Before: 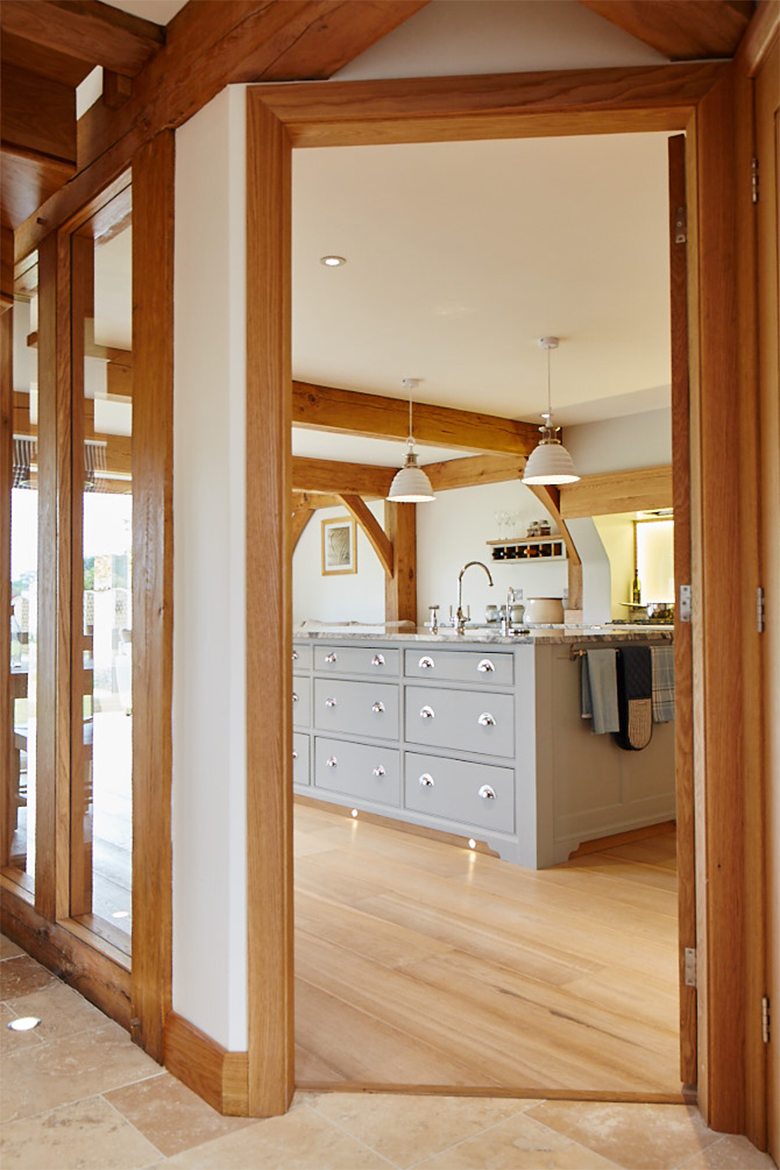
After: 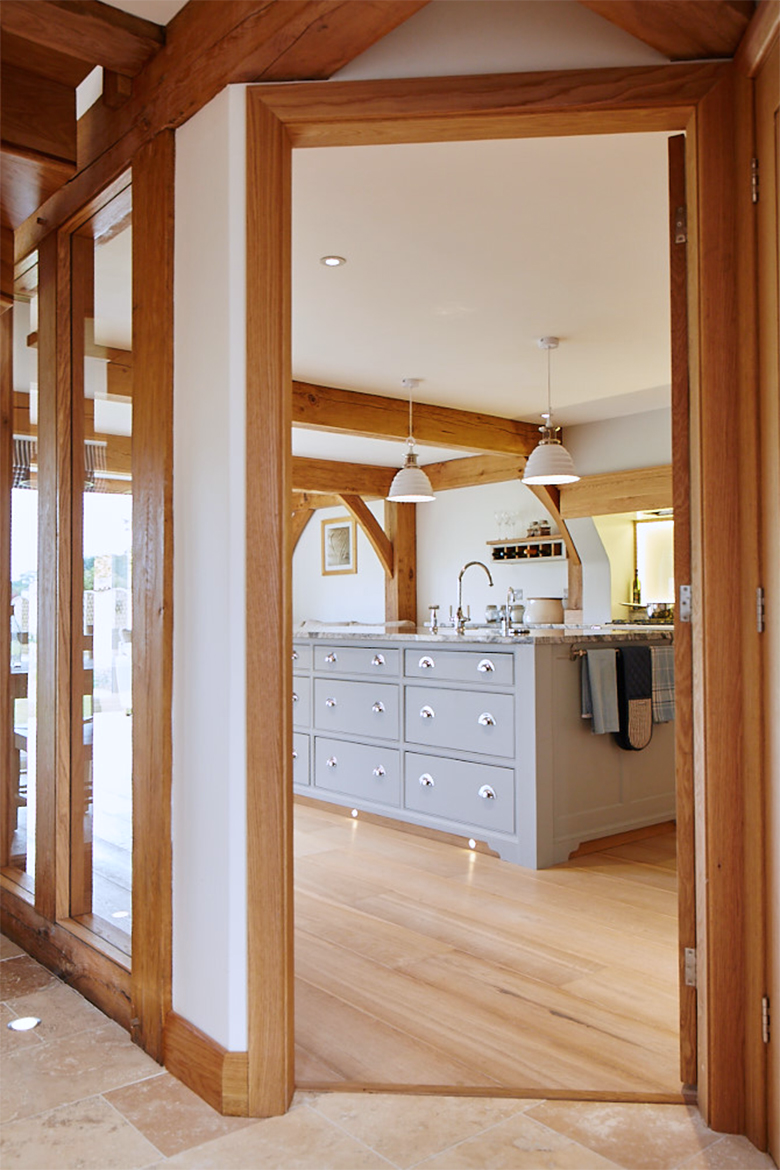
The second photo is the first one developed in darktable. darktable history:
color calibration: gray › normalize channels true, illuminant as shot in camera, x 0.358, y 0.373, temperature 4628.91 K, gamut compression 0.026
